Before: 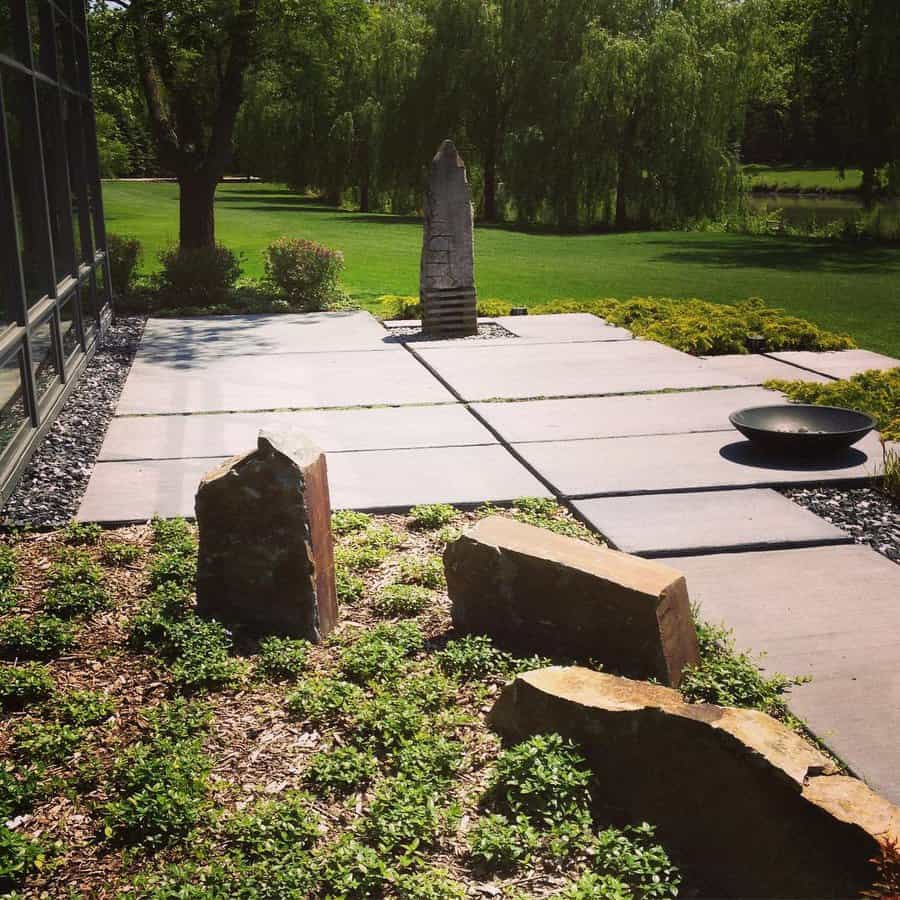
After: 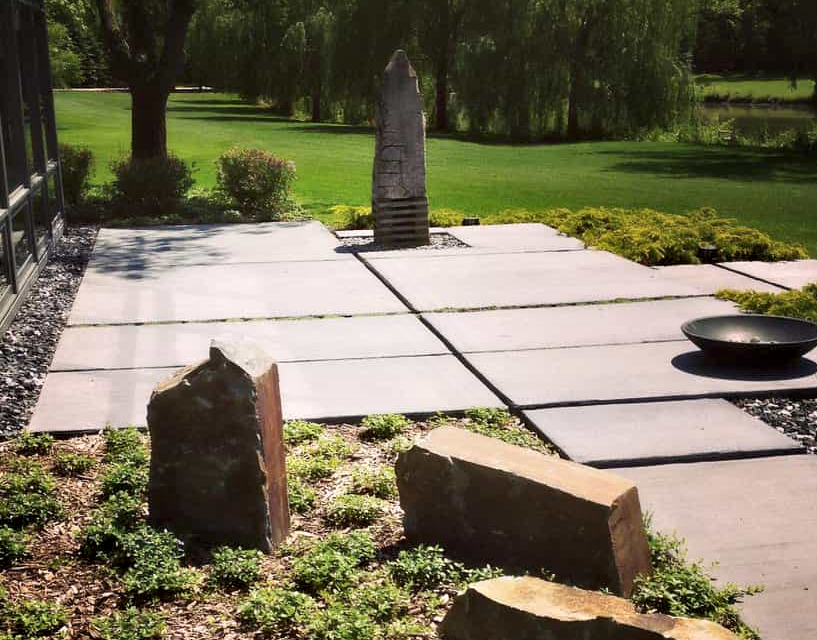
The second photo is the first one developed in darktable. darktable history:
crop: left 5.368%, top 10.066%, right 3.783%, bottom 18.818%
contrast equalizer: y [[0.514, 0.573, 0.581, 0.508, 0.5, 0.5], [0.5 ×6], [0.5 ×6], [0 ×6], [0 ×6]]
